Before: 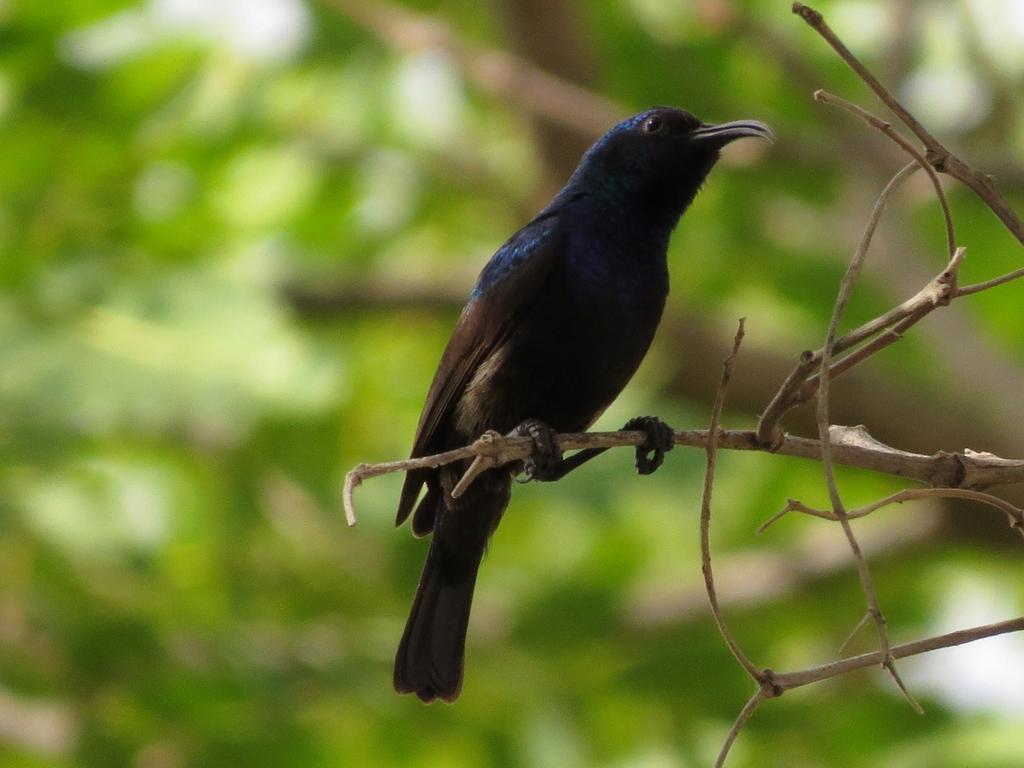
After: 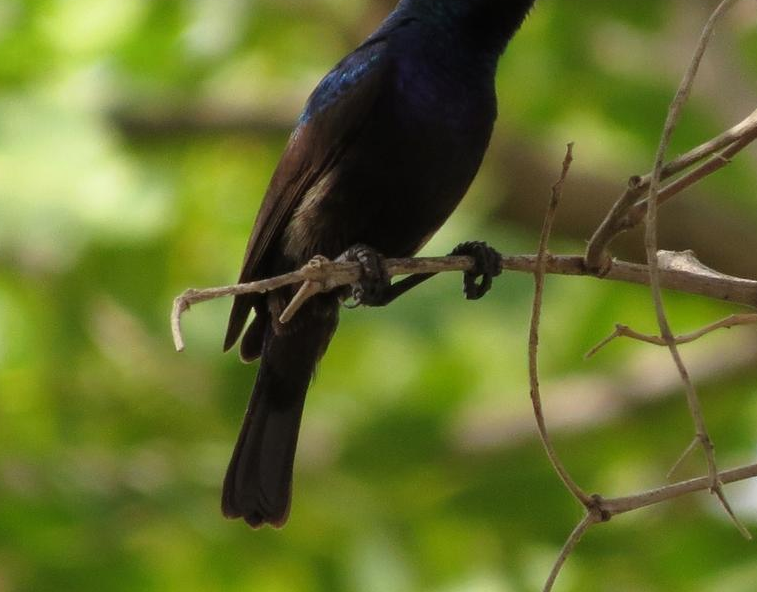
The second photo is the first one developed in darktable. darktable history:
crop: left 16.871%, top 22.857%, right 9.116%
shadows and highlights: shadows 0, highlights 40
